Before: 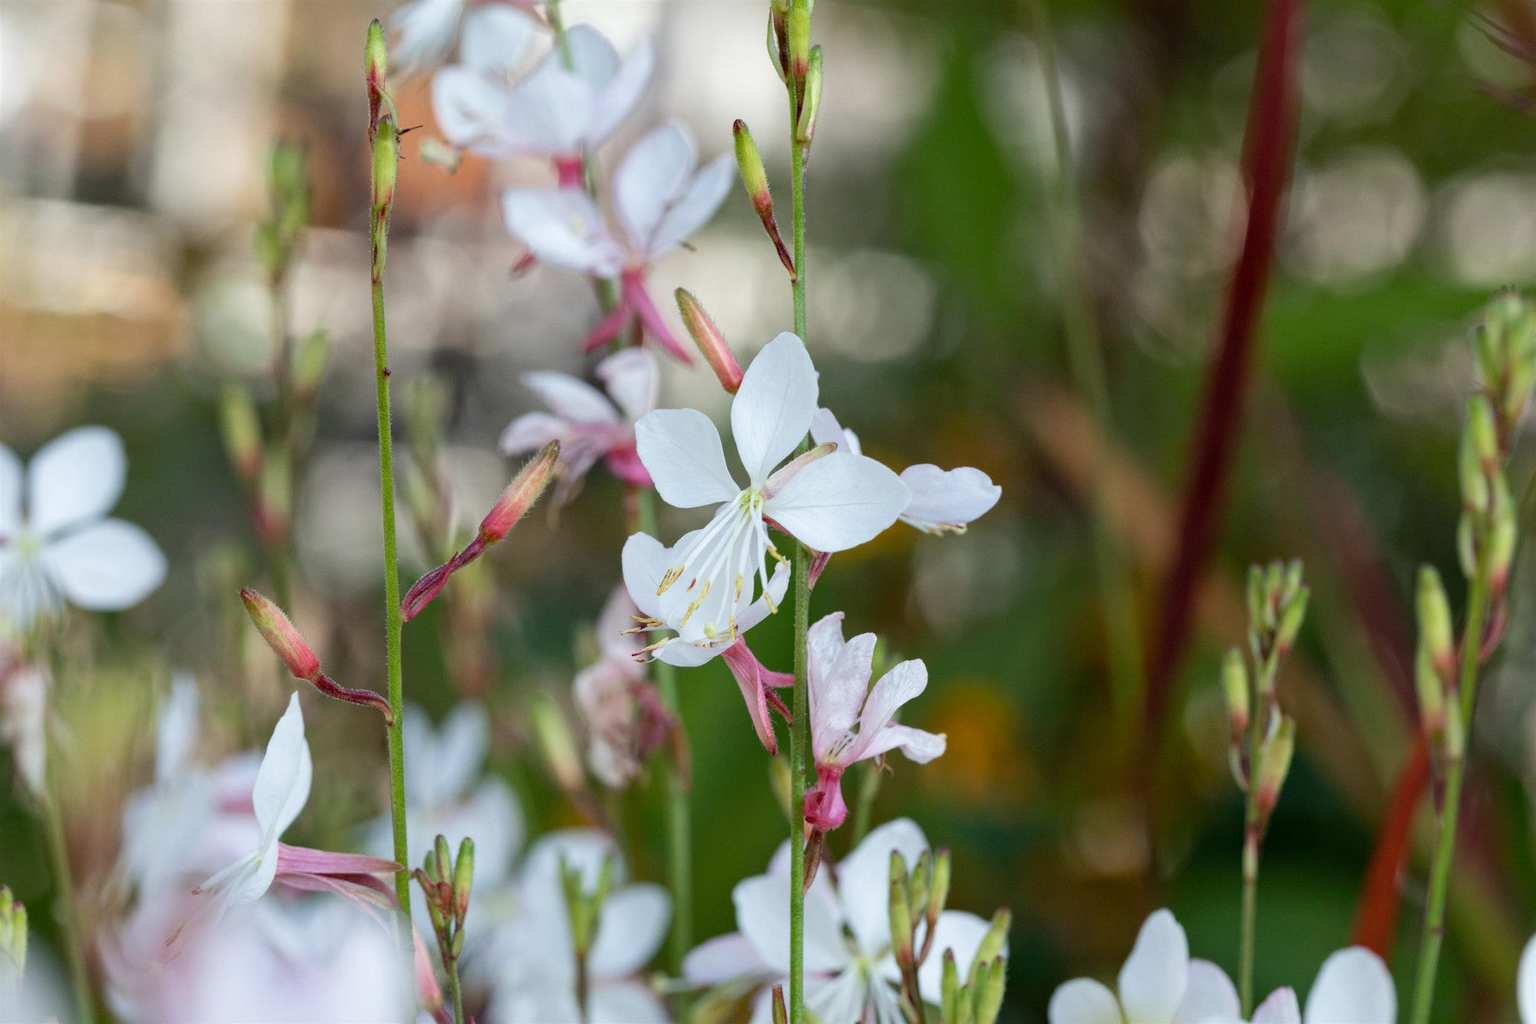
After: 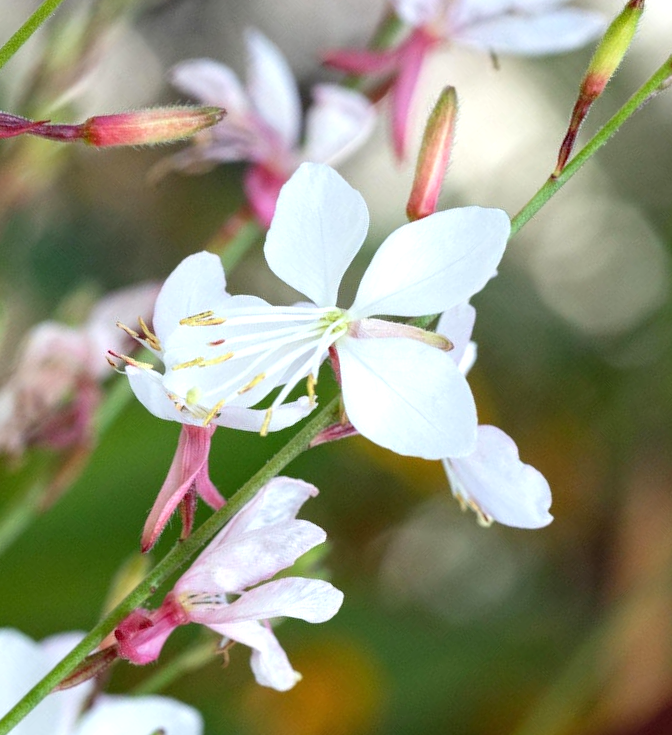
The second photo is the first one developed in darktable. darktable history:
crop and rotate: angle -45.23°, top 16.064%, right 0.979%, bottom 11.742%
exposure: black level correction 0, exposure 0.498 EV, compensate highlight preservation false
